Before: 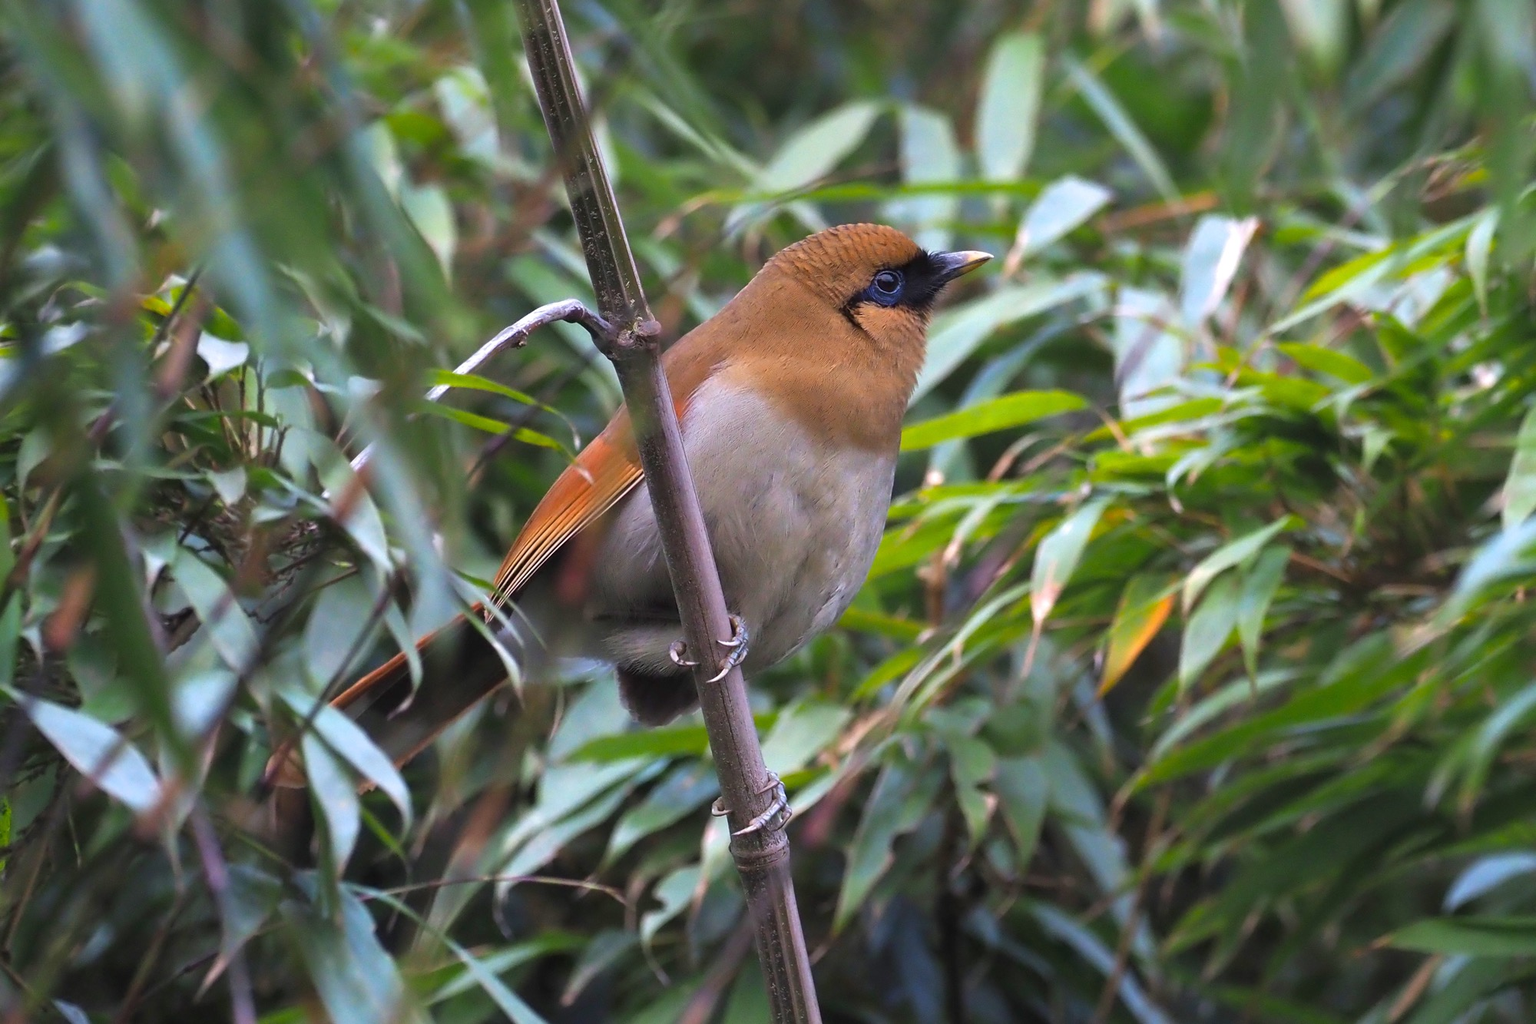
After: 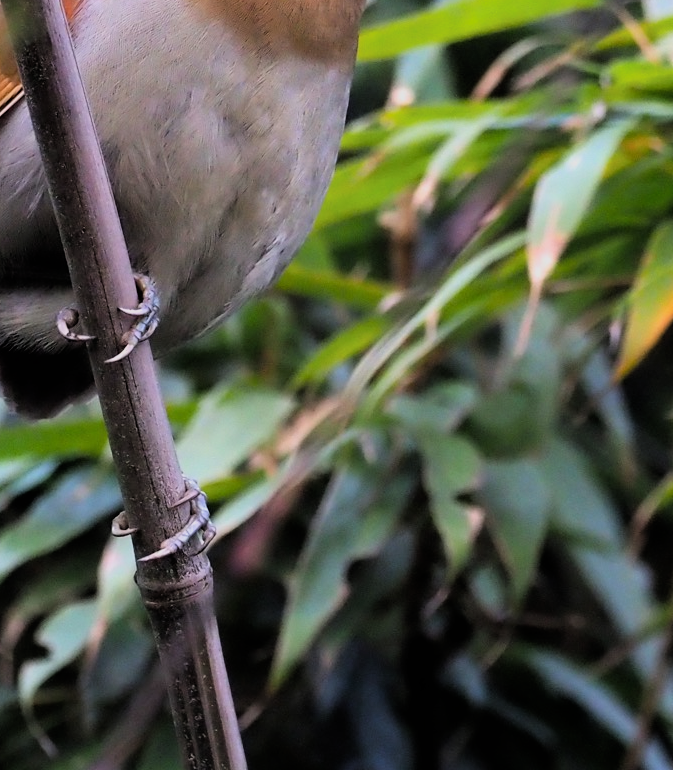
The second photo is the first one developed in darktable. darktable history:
filmic rgb: black relative exposure -5 EV, white relative exposure 3.99 EV, hardness 2.88, contrast 1.3, color science v6 (2022), iterations of high-quality reconstruction 10
crop: left 40.771%, top 39.499%, right 25.552%, bottom 2.7%
exposure: exposure -0.04 EV, compensate highlight preservation false
